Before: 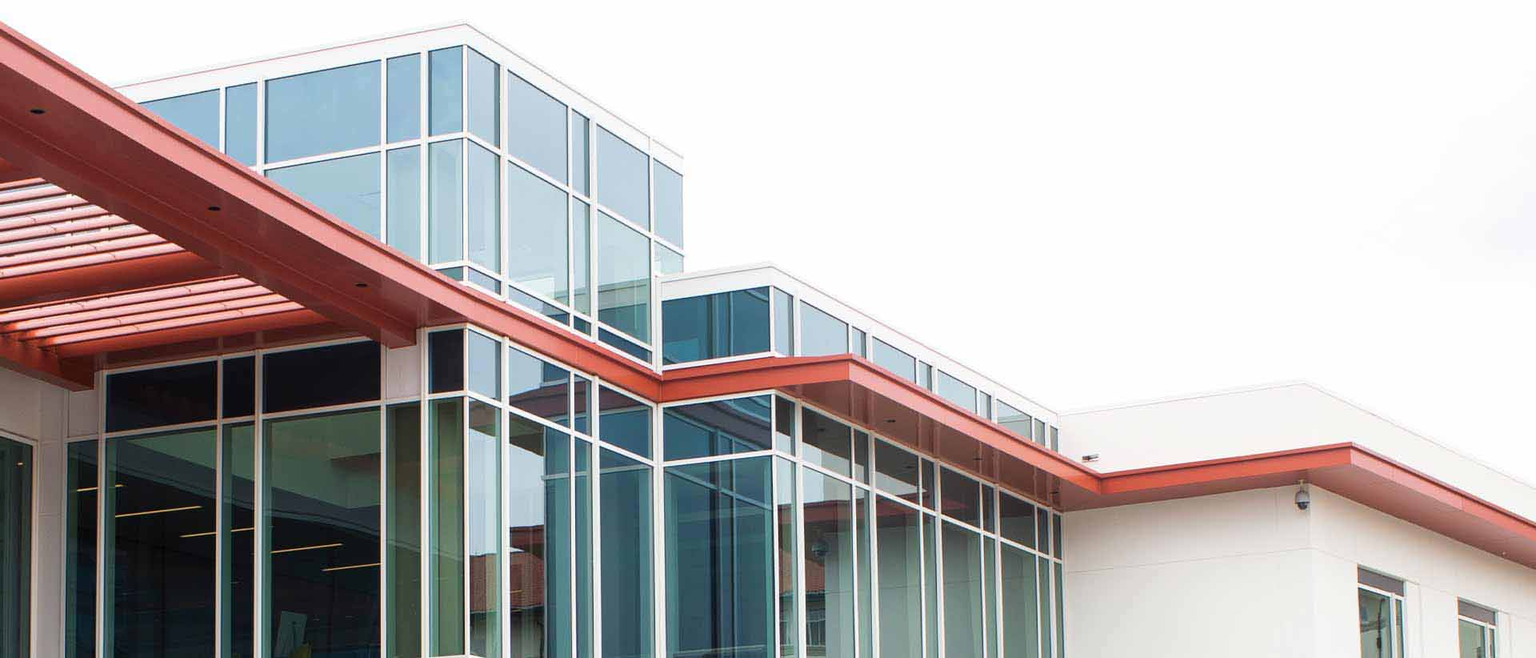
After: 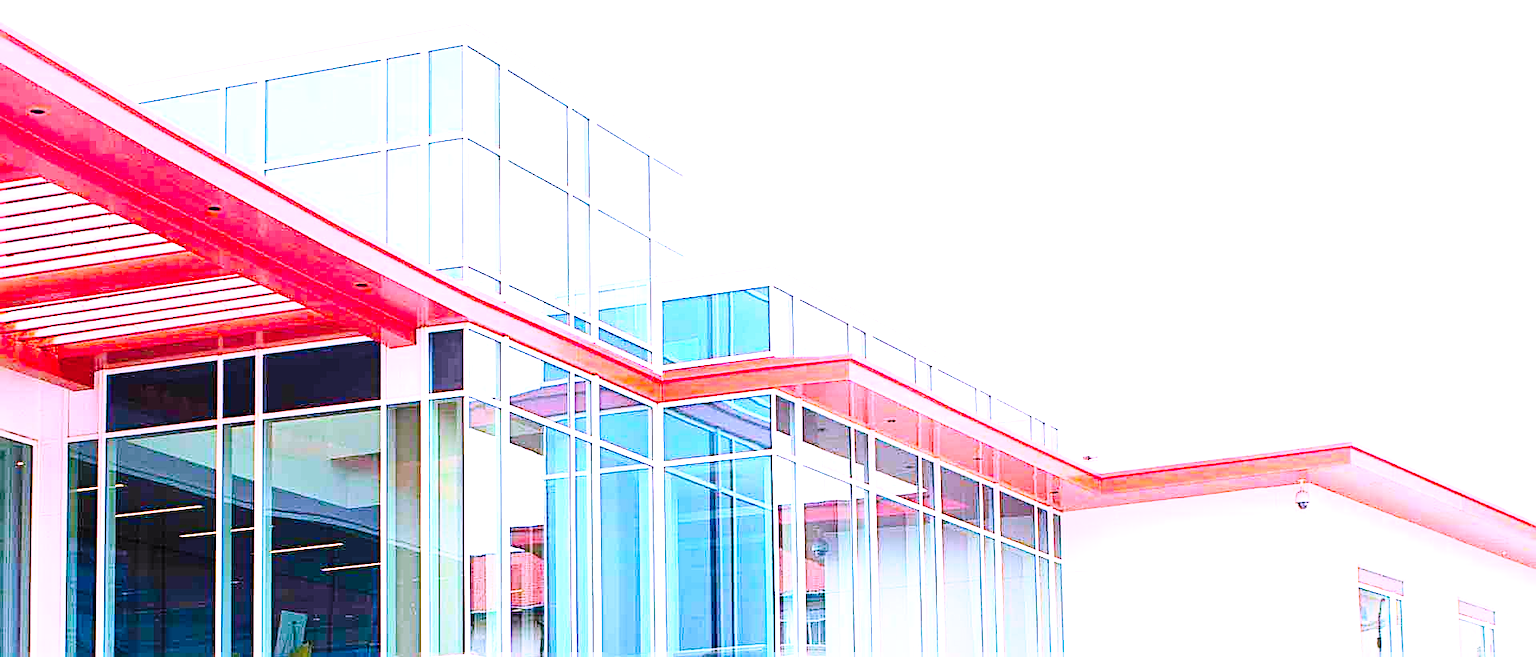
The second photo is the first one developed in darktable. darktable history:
exposure: black level correction 0, exposure 1.9 EV, compensate highlight preservation false
color correction: highlights a* 15.03, highlights b* -25.07
sharpen: radius 2.676, amount 0.669
contrast brightness saturation: contrast 0.2, brightness 0.2, saturation 0.8
tone curve: curves: ch0 [(0, 0) (0.003, 0.003) (0.011, 0.005) (0.025, 0.008) (0.044, 0.012) (0.069, 0.02) (0.1, 0.031) (0.136, 0.047) (0.177, 0.088) (0.224, 0.141) (0.277, 0.222) (0.335, 0.32) (0.399, 0.425) (0.468, 0.524) (0.543, 0.623) (0.623, 0.716) (0.709, 0.796) (0.801, 0.88) (0.898, 0.959) (1, 1)], preserve colors none
